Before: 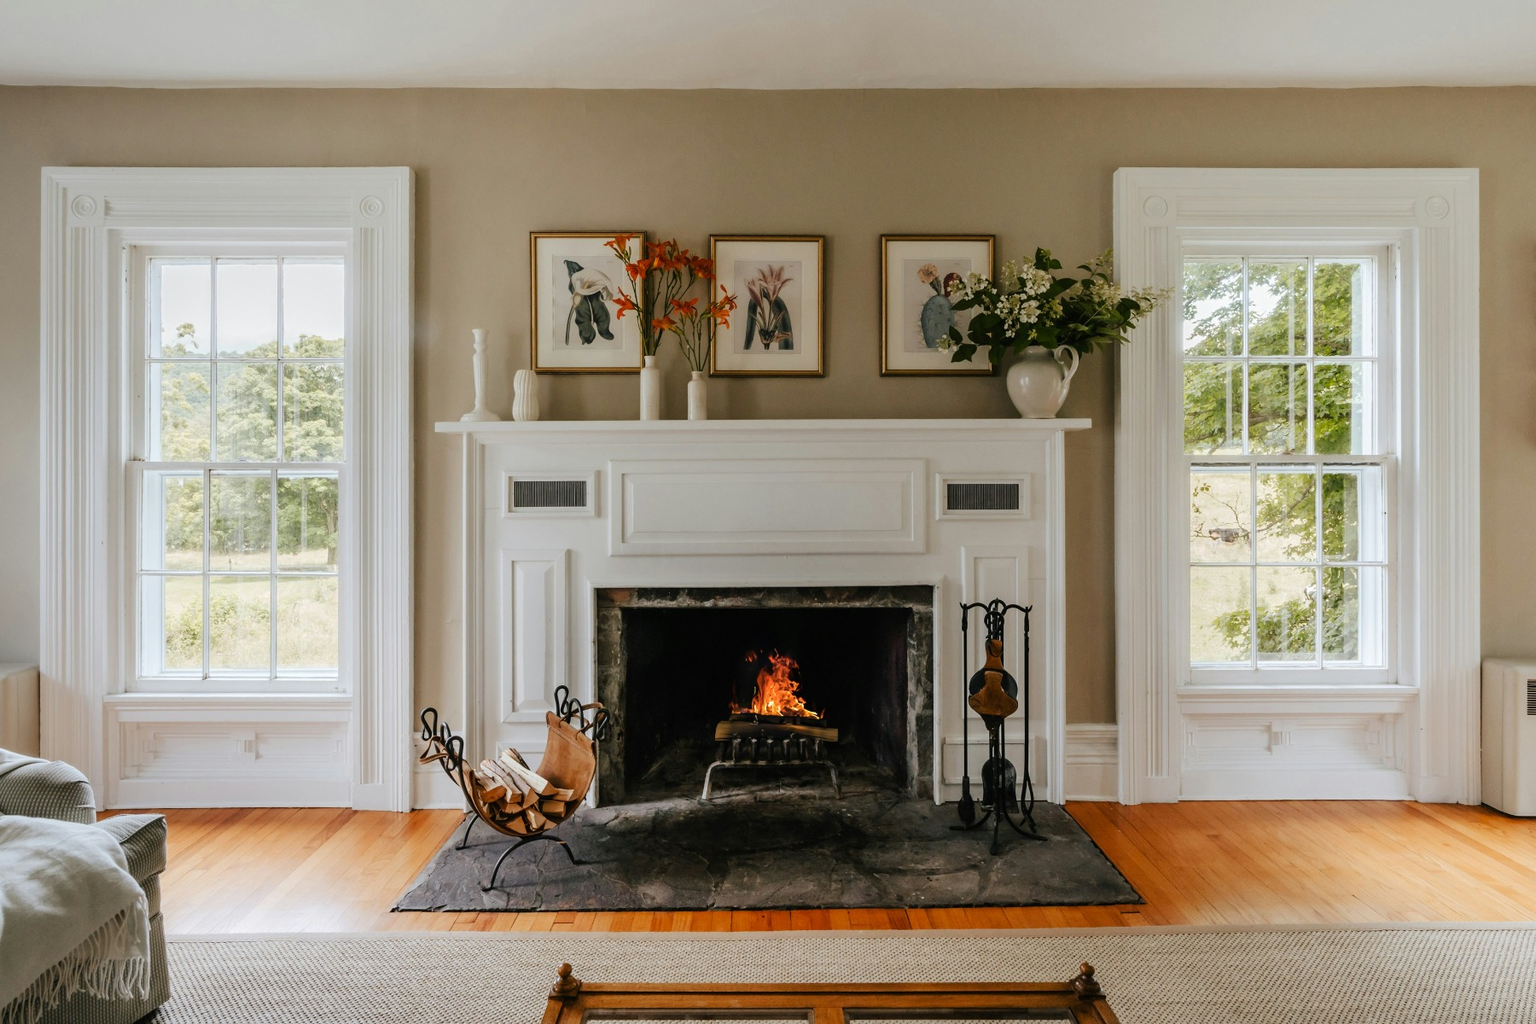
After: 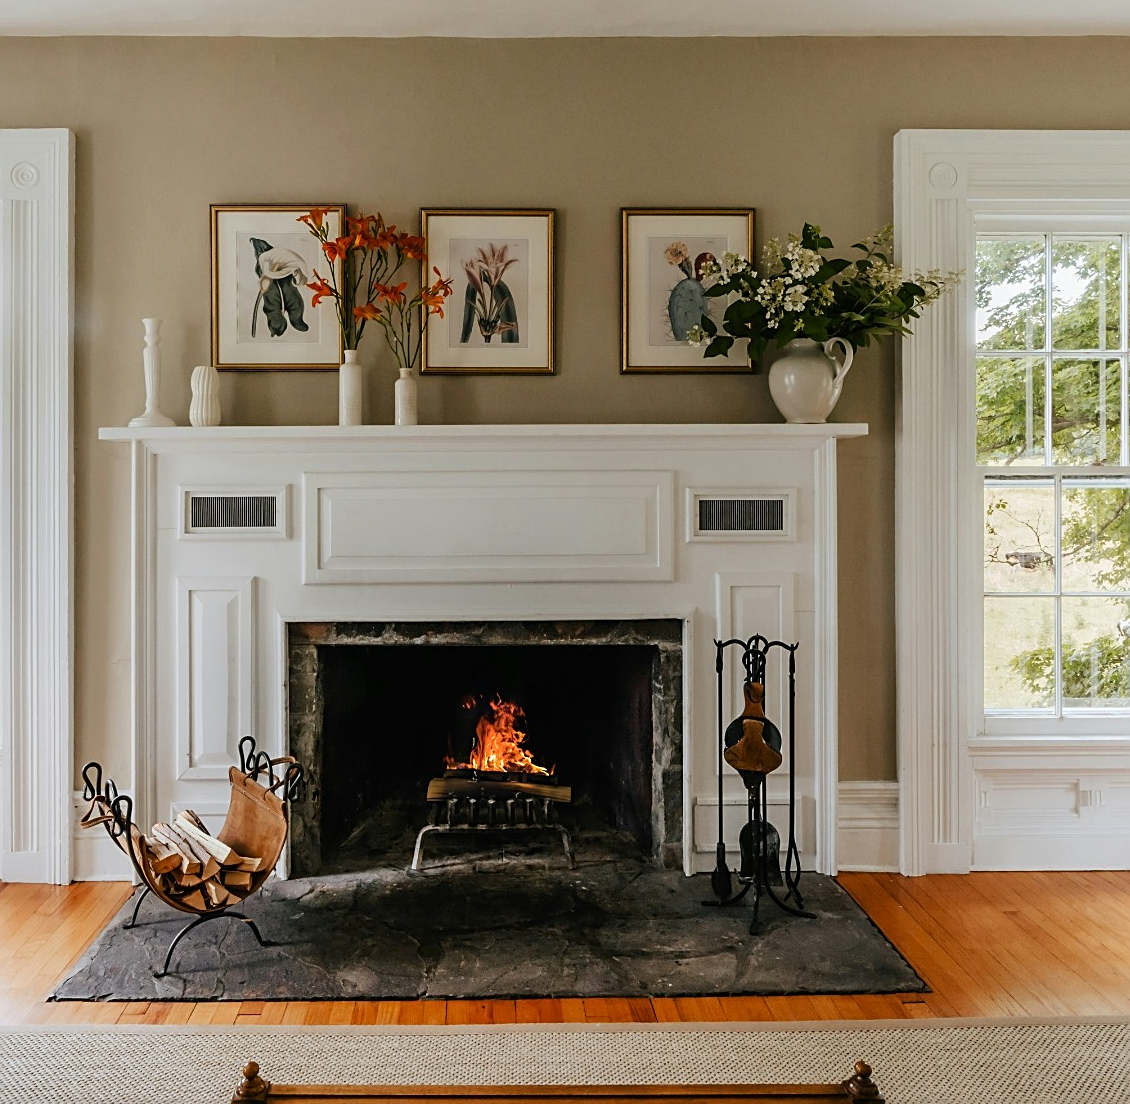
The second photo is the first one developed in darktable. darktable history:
sharpen: on, module defaults
exposure: compensate highlight preservation false
contrast brightness saturation: contrast 0.074
crop and rotate: left 22.888%, top 5.637%, right 14.314%, bottom 2.293%
